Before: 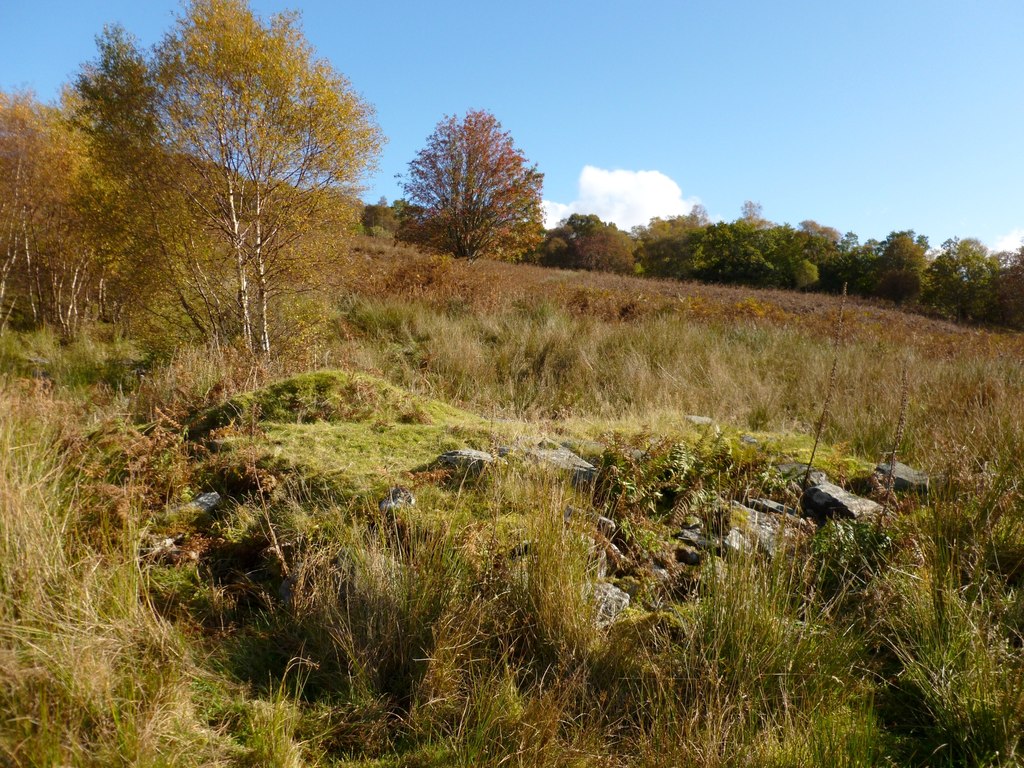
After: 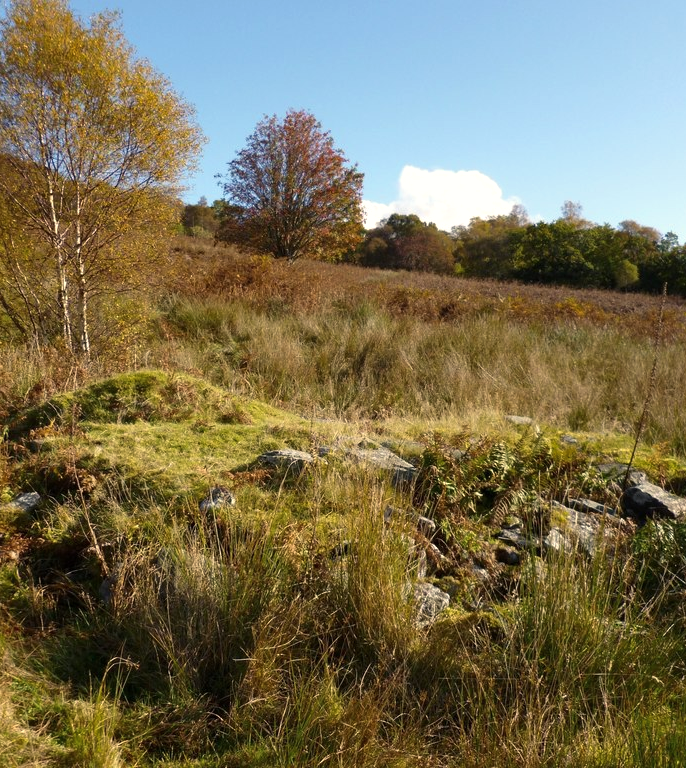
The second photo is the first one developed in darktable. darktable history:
color balance rgb: power › chroma 0.507%, power › hue 260.25°, highlights gain › chroma 3.093%, highlights gain › hue 75.43°, linear chroma grading › global chroma -15.079%, perceptual saturation grading › global saturation 19.474%, perceptual brilliance grading › highlights 4.94%, perceptual brilliance grading › shadows -10.15%
crop and rotate: left 17.579%, right 15.376%
